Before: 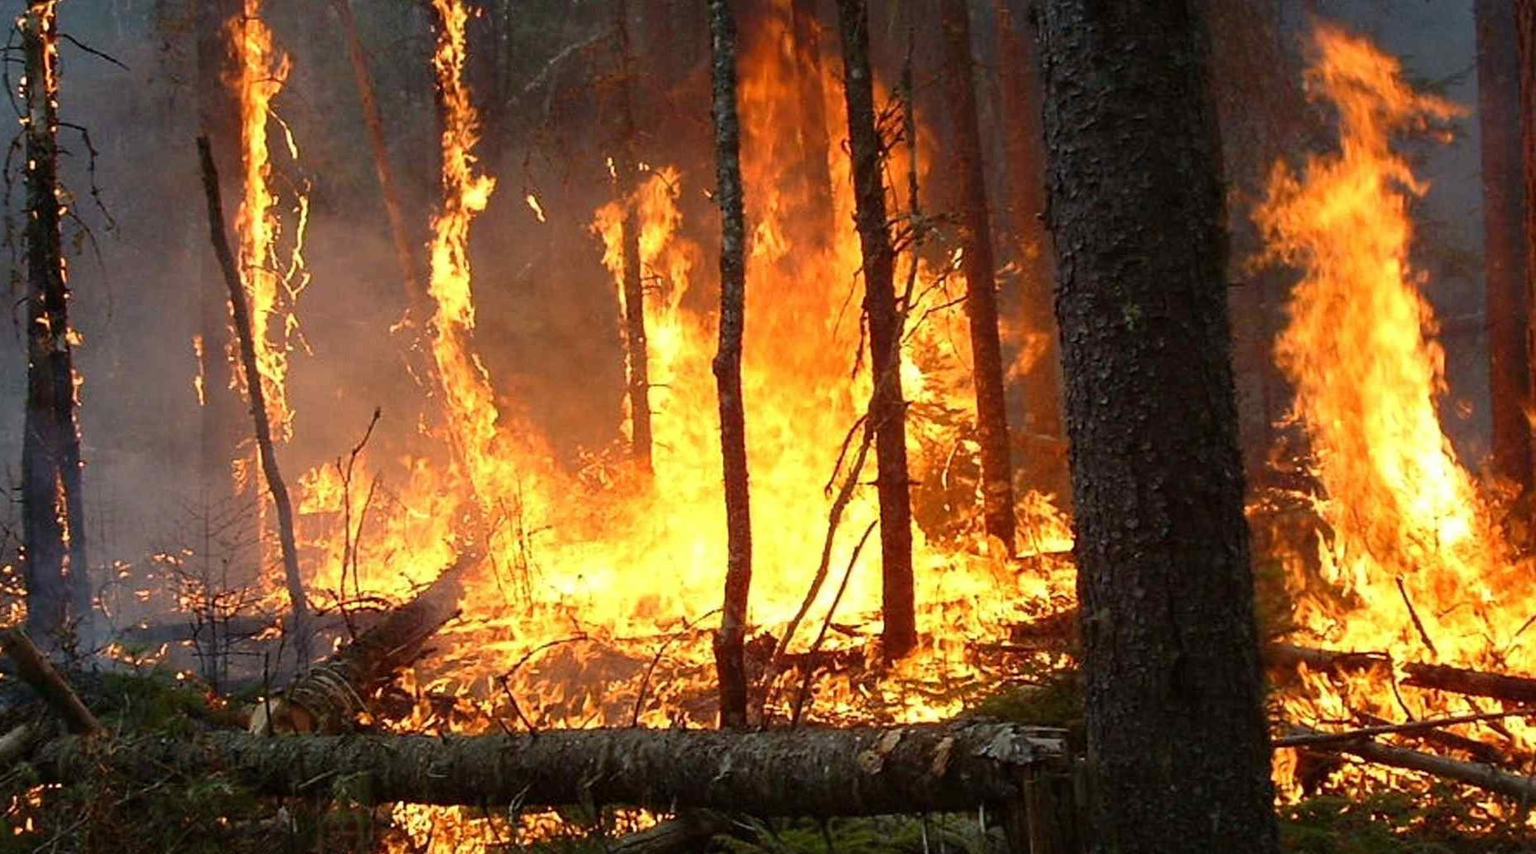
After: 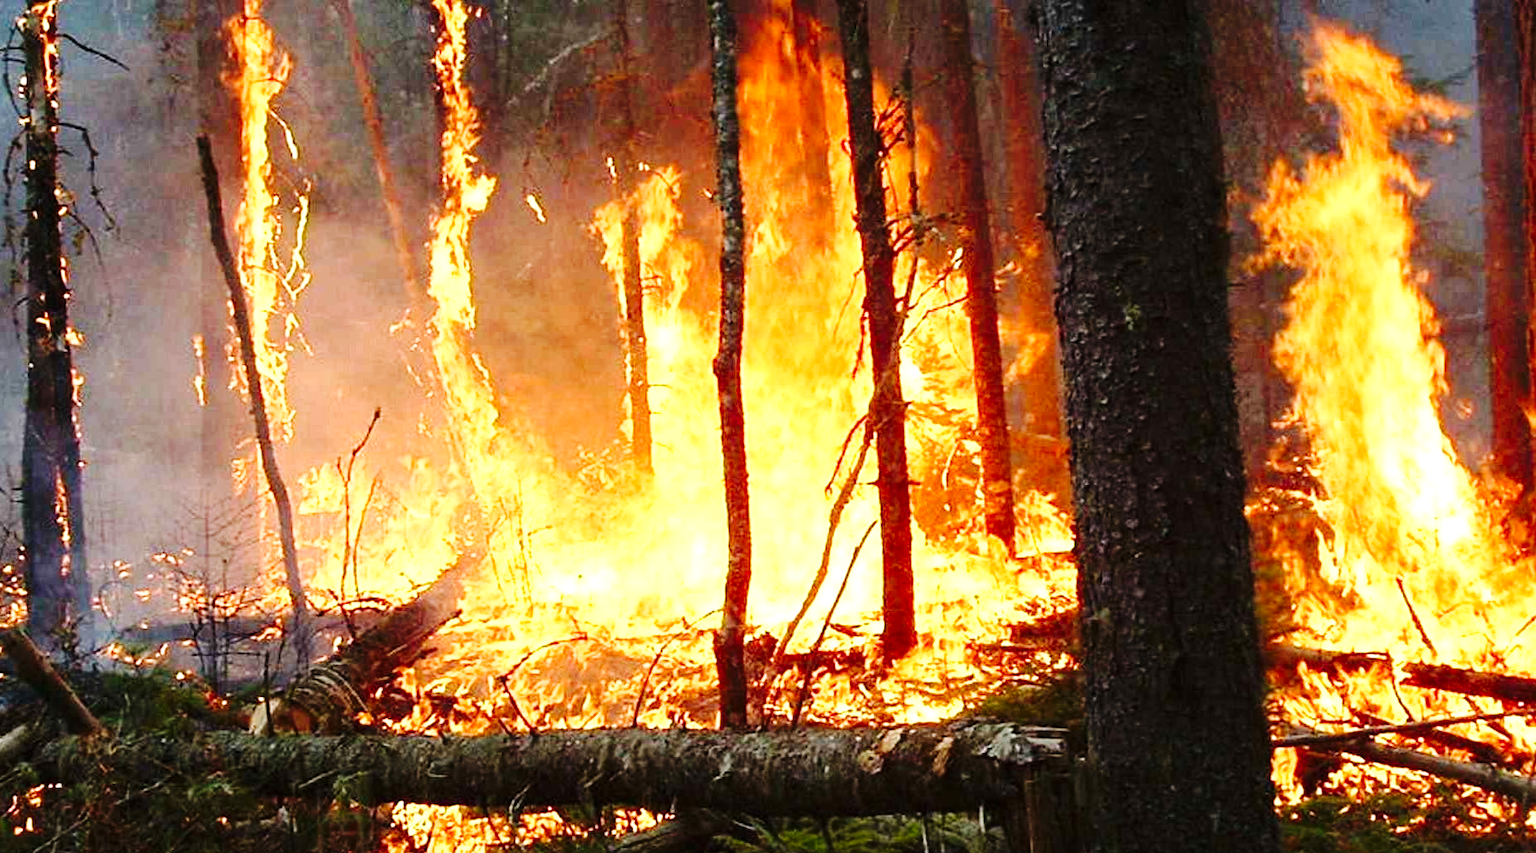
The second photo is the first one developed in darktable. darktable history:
base curve: curves: ch0 [(0, 0) (0.036, 0.025) (0.121, 0.166) (0.206, 0.329) (0.605, 0.79) (1, 1)], preserve colors none
exposure: exposure 0.772 EV, compensate highlight preservation false
